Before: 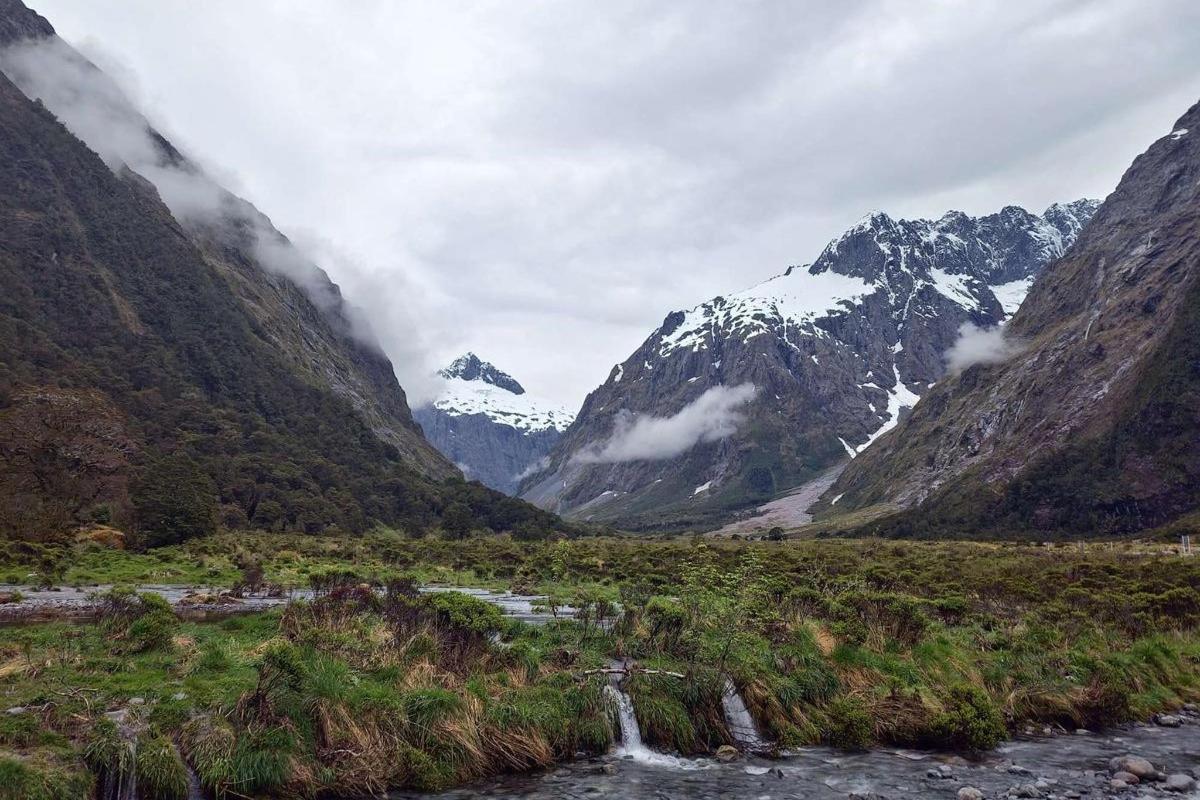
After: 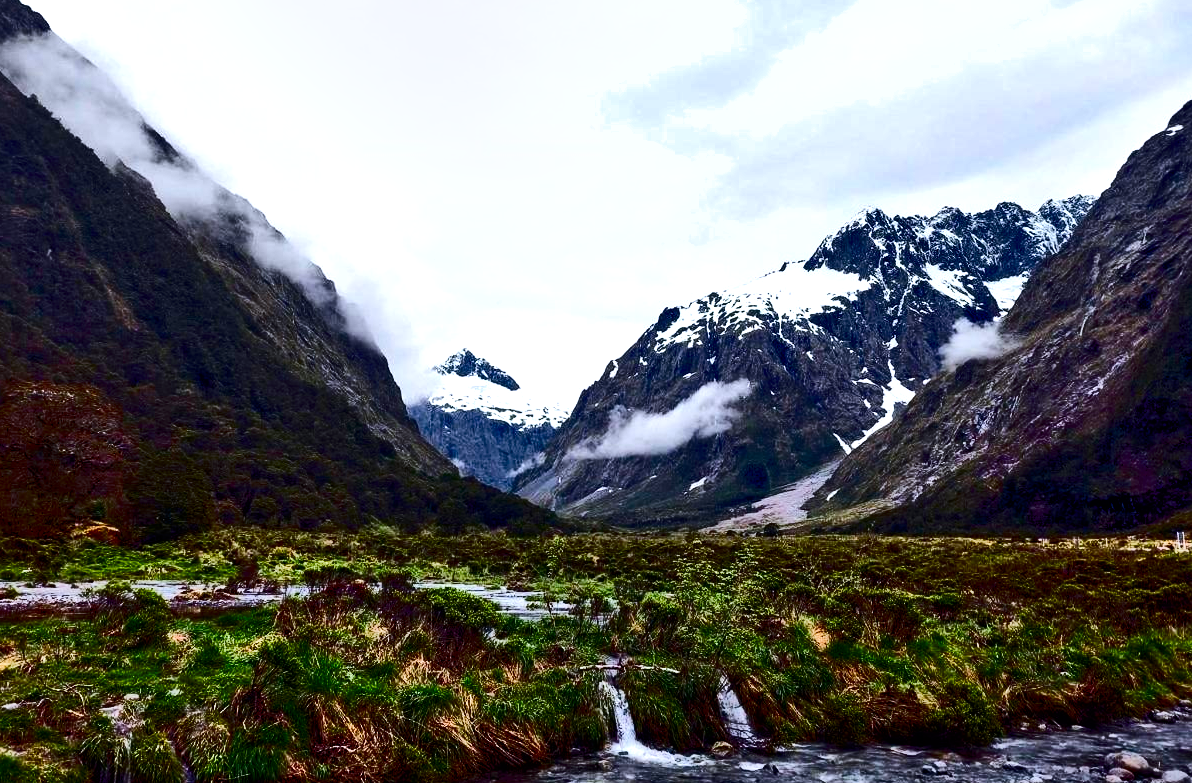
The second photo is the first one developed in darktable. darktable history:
crop: left 0.46%, top 0.589%, right 0.182%, bottom 0.572%
contrast brightness saturation: contrast 0.216, brightness -0.194, saturation 0.243
color balance rgb: highlights gain › luminance 17.138%, highlights gain › chroma 2.868%, highlights gain › hue 260.4°, perceptual saturation grading › global saturation 20%, perceptual saturation grading › highlights -49.094%, perceptual saturation grading › shadows 24.36%, perceptual brilliance grading › highlights 17.672%, perceptual brilliance grading › mid-tones 32.736%, perceptual brilliance grading › shadows -31.095%, global vibrance 1.033%, saturation formula JzAzBz (2021)
shadows and highlights: low approximation 0.01, soften with gaussian
